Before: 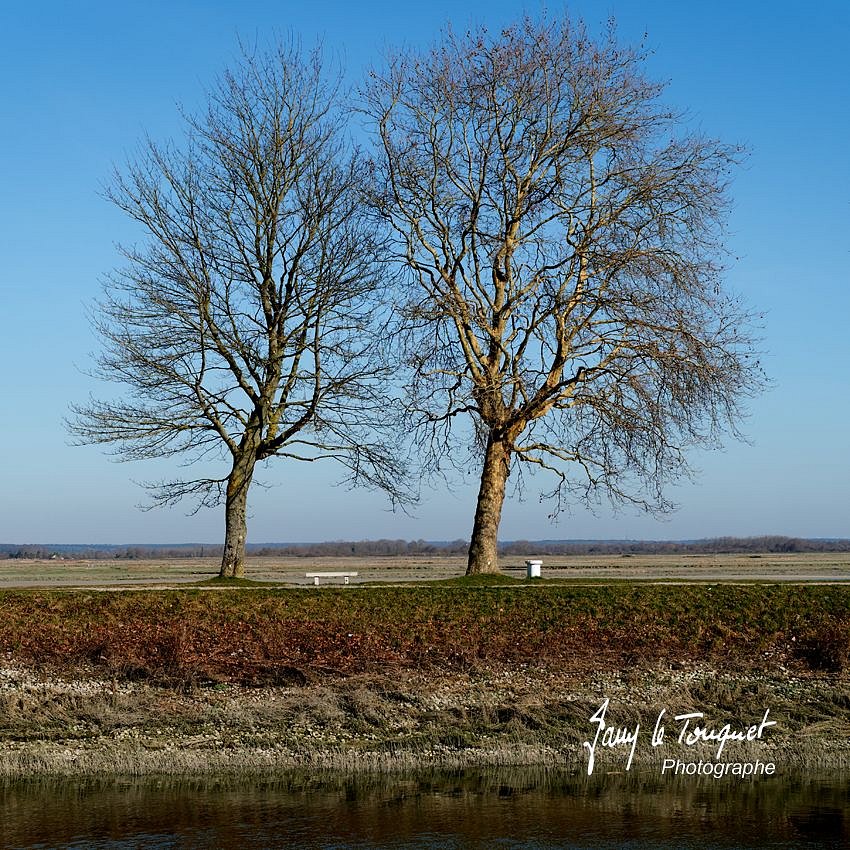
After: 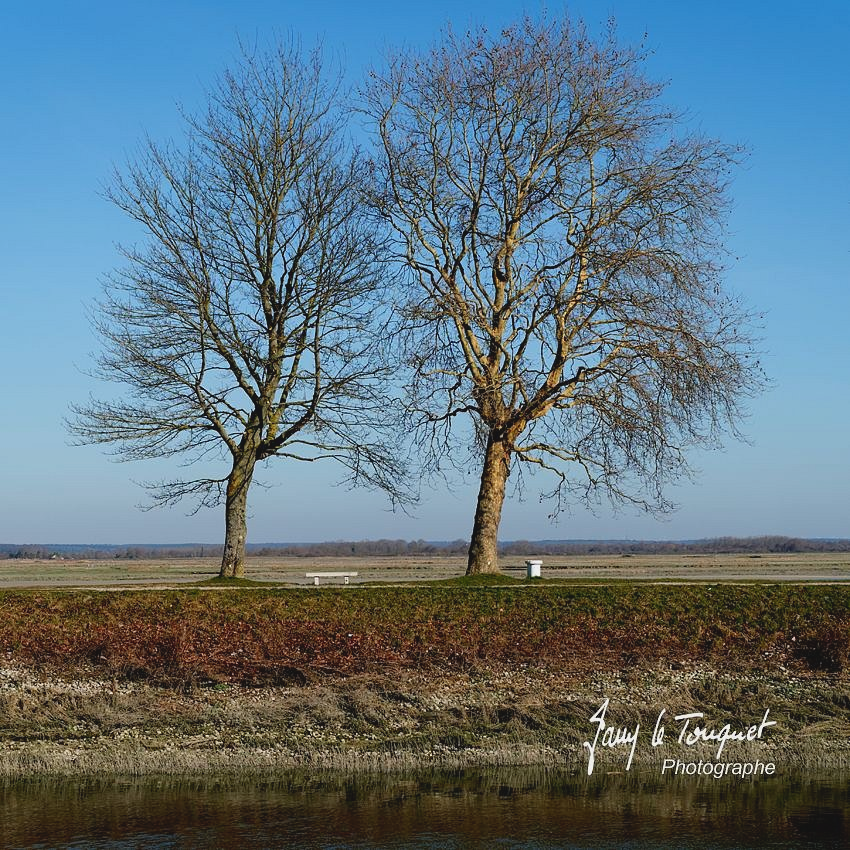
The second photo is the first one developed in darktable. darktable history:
contrast brightness saturation: contrast -0.111
